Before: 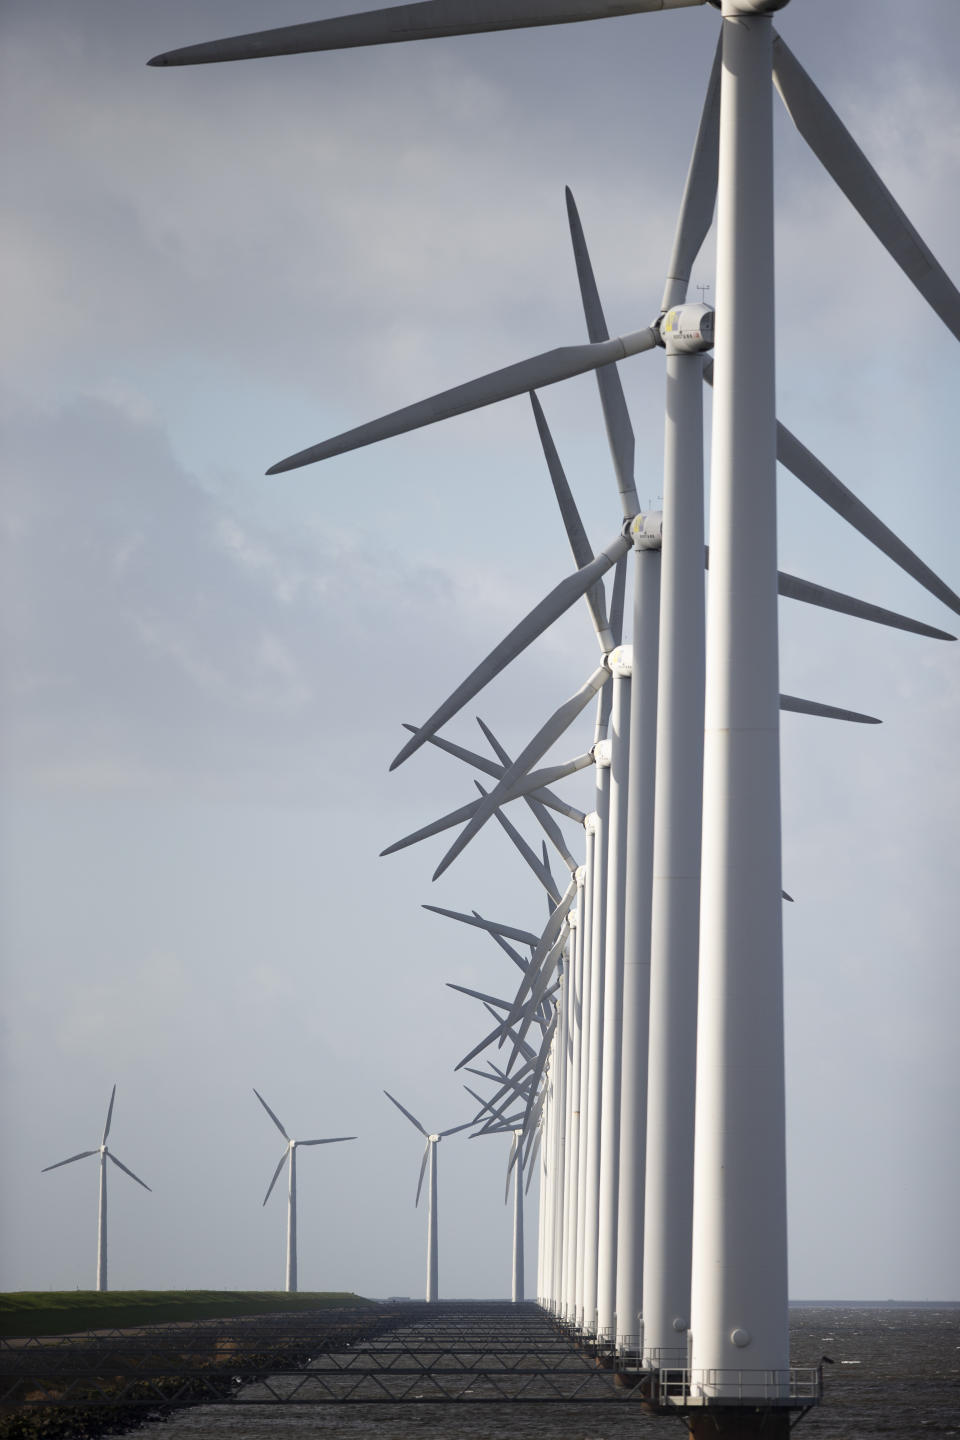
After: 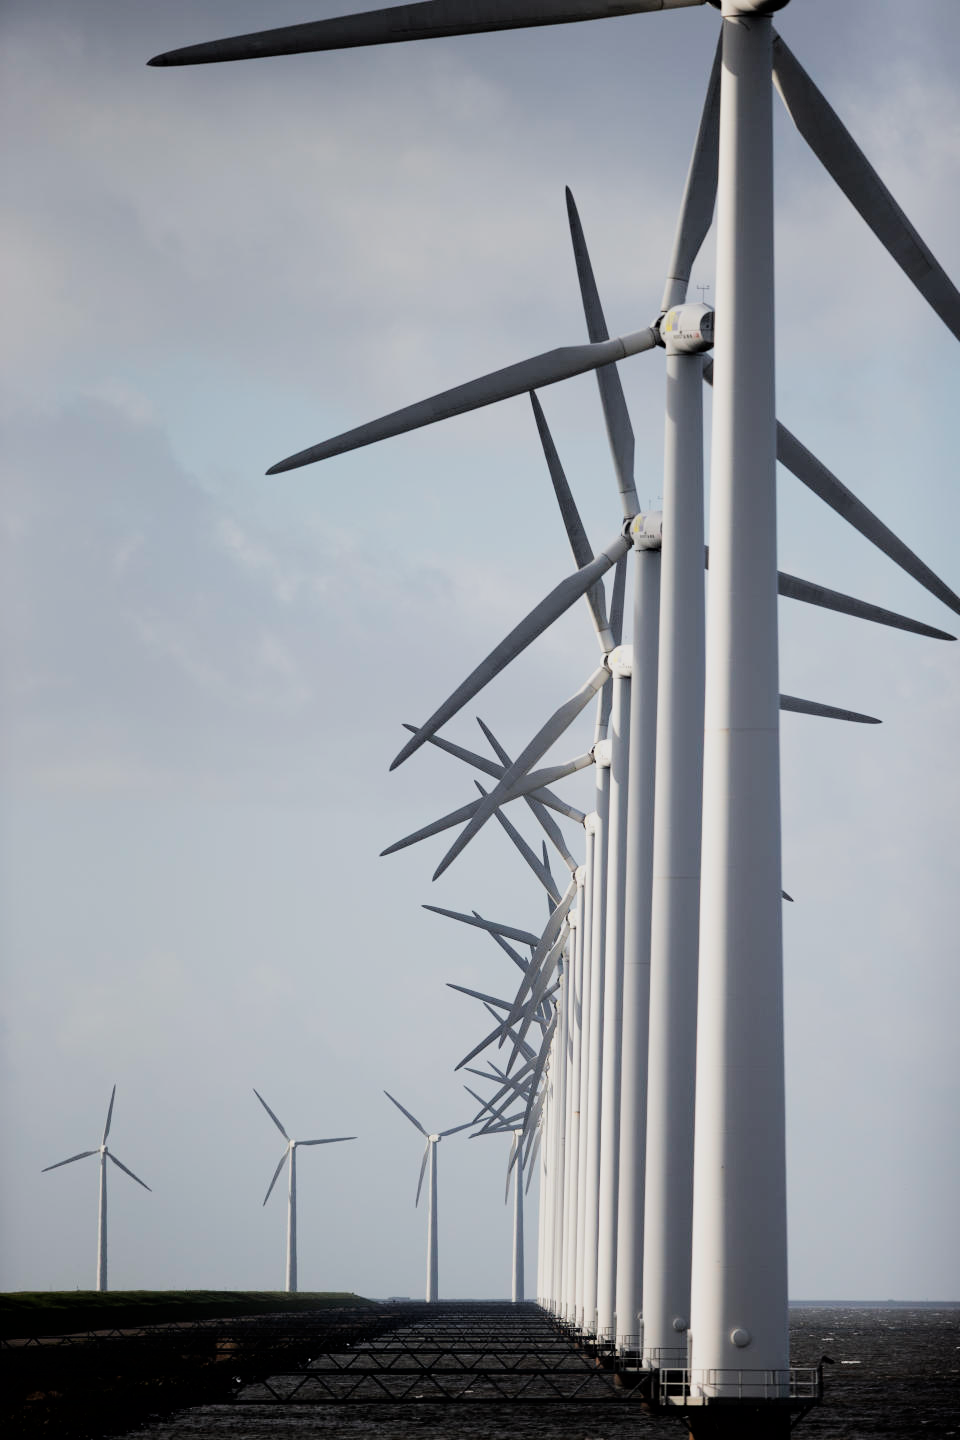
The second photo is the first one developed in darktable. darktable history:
filmic rgb: black relative exposure -5.08 EV, white relative exposure 3.99 EV, hardness 2.9, contrast 1.299, highlights saturation mix -30.76%
